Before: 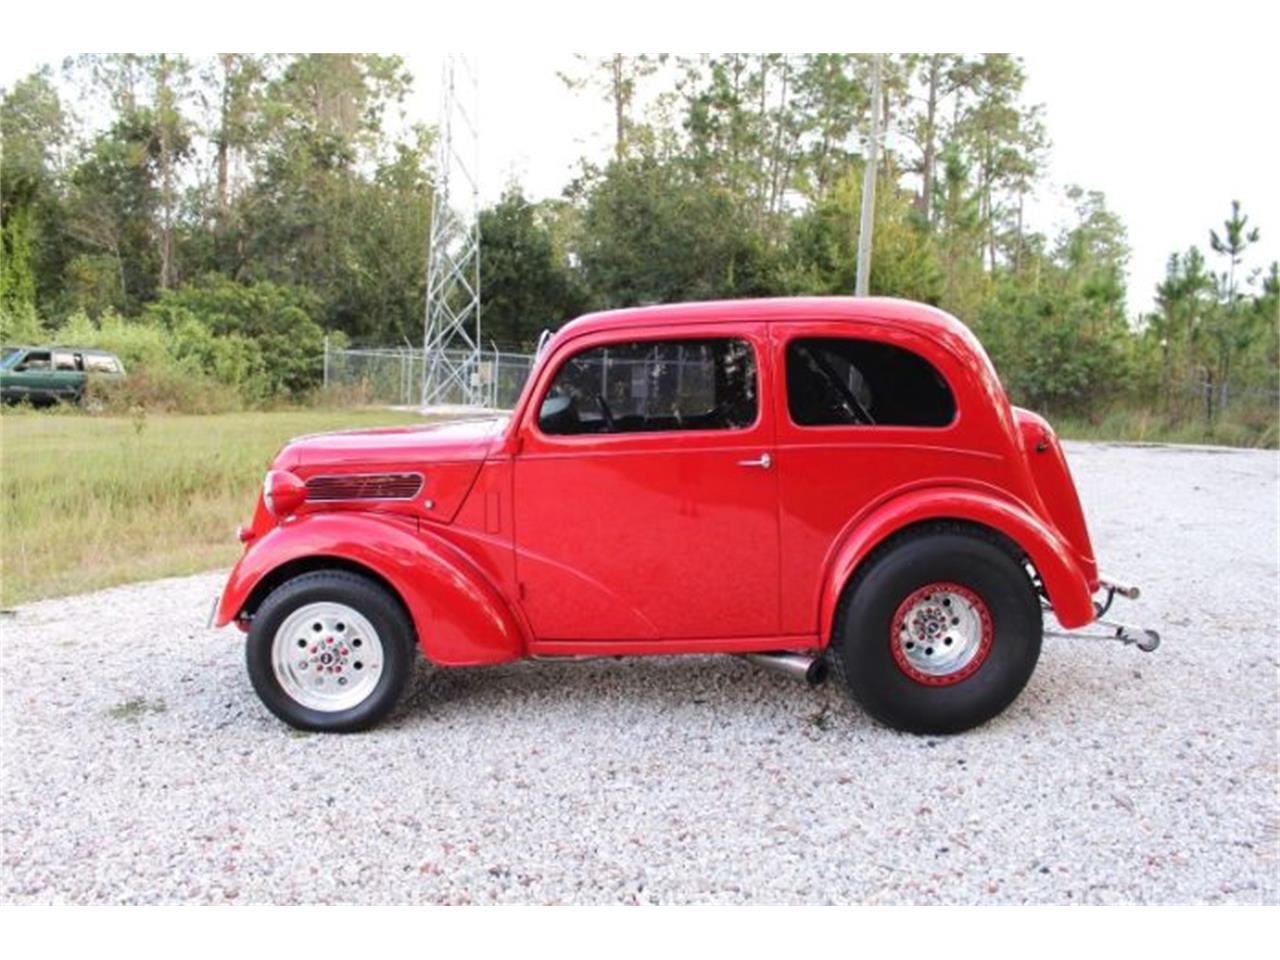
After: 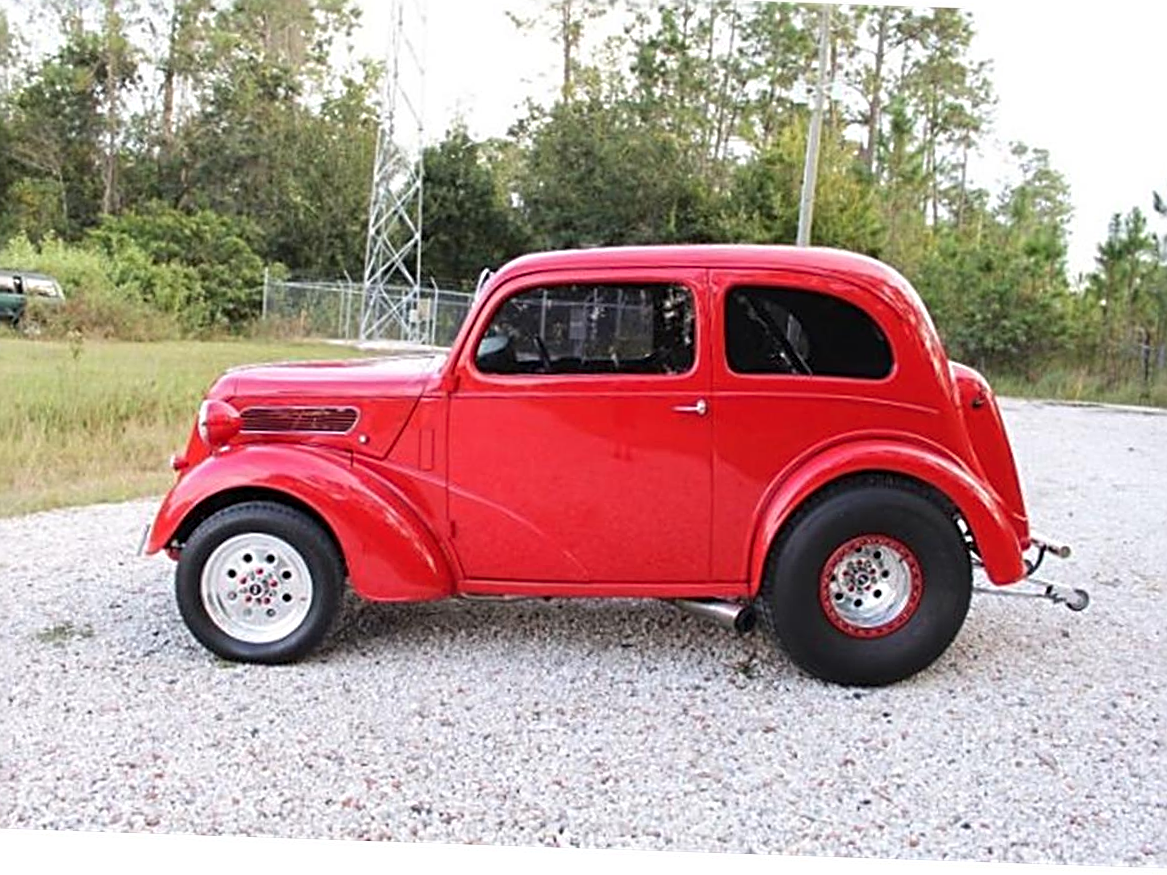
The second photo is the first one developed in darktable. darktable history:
crop and rotate: angle -1.96°, left 3.097%, top 4.154%, right 1.586%, bottom 0.529%
tone equalizer: on, module defaults
sharpen: radius 2.817, amount 0.715
